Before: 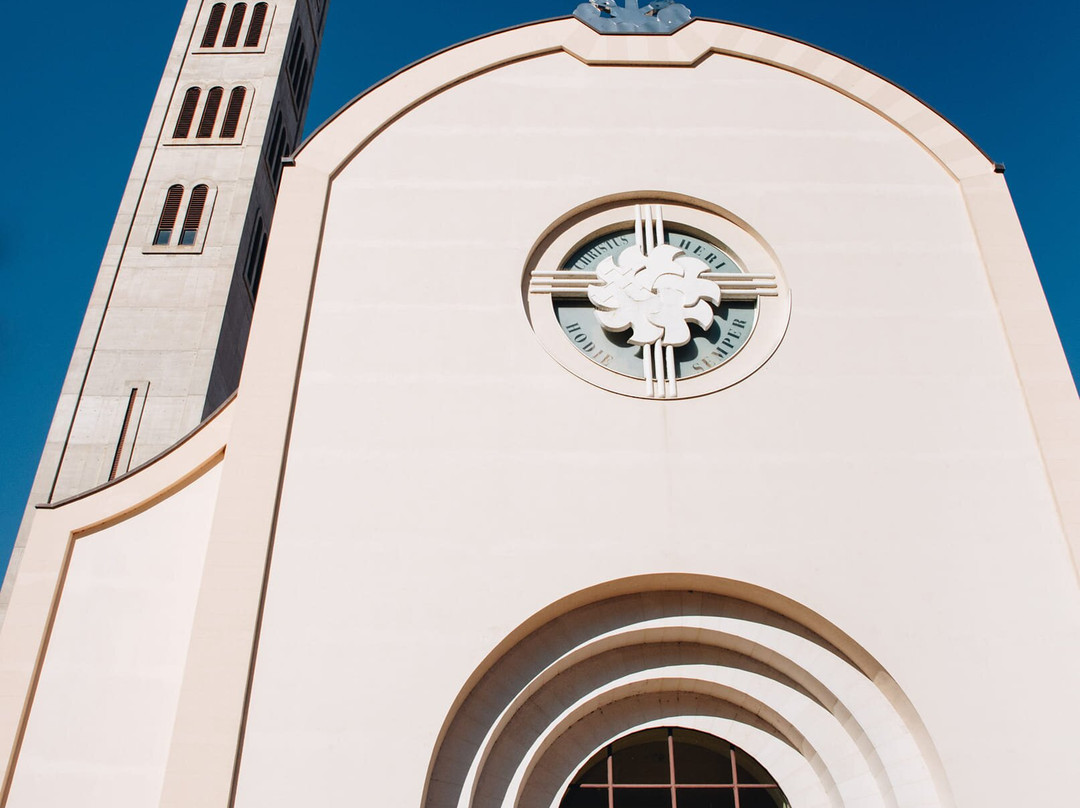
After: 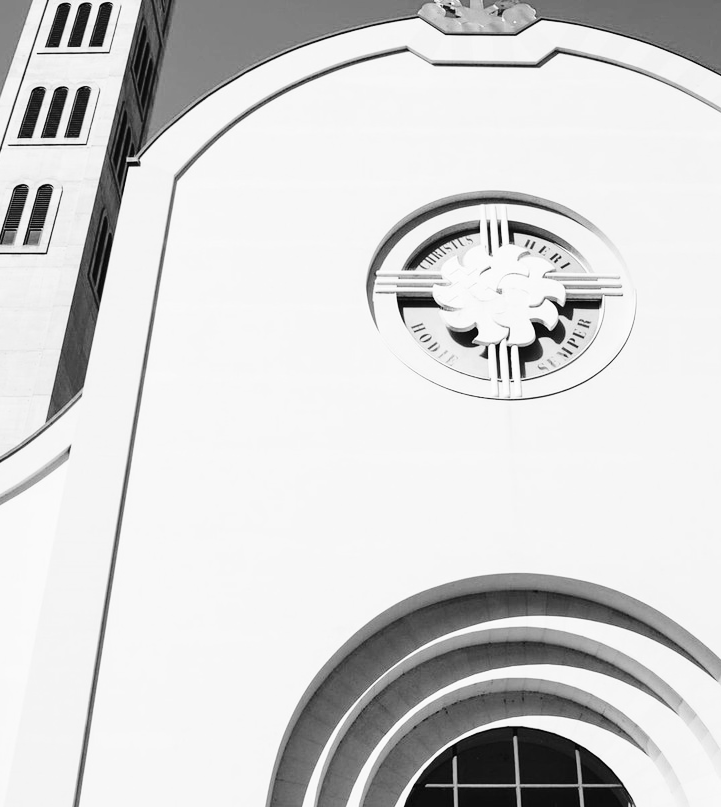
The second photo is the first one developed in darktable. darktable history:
crop and rotate: left 14.414%, right 18.767%
tone equalizer: edges refinement/feathering 500, mask exposure compensation -1.57 EV, preserve details no
base curve: curves: ch0 [(0, 0) (0.028, 0.03) (0.121, 0.232) (0.46, 0.748) (0.859, 0.968) (1, 1)], preserve colors none
color calibration: output gray [0.18, 0.41, 0.41, 0], illuminant as shot in camera, x 0.358, y 0.373, temperature 4628.91 K
